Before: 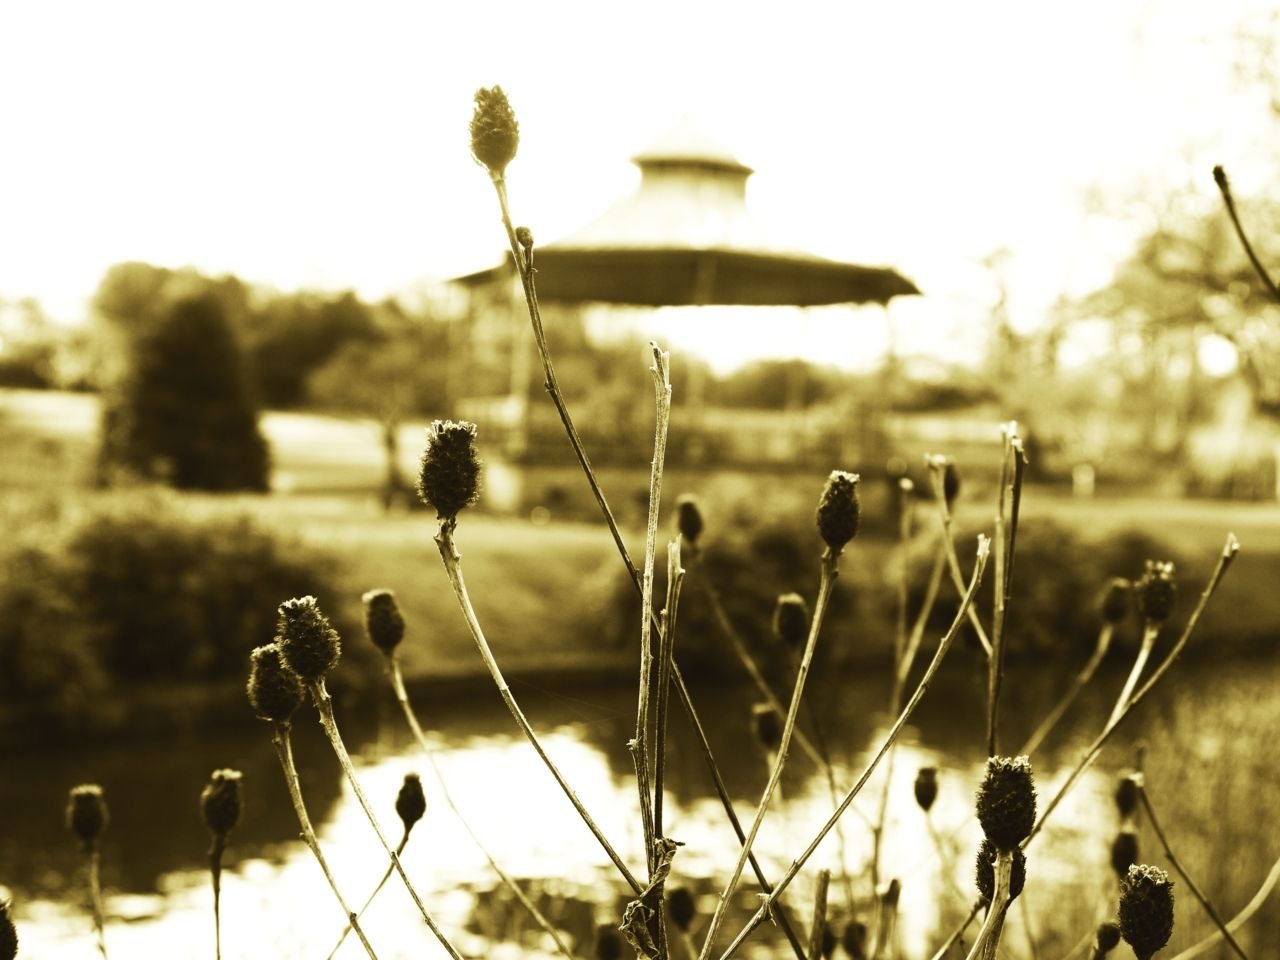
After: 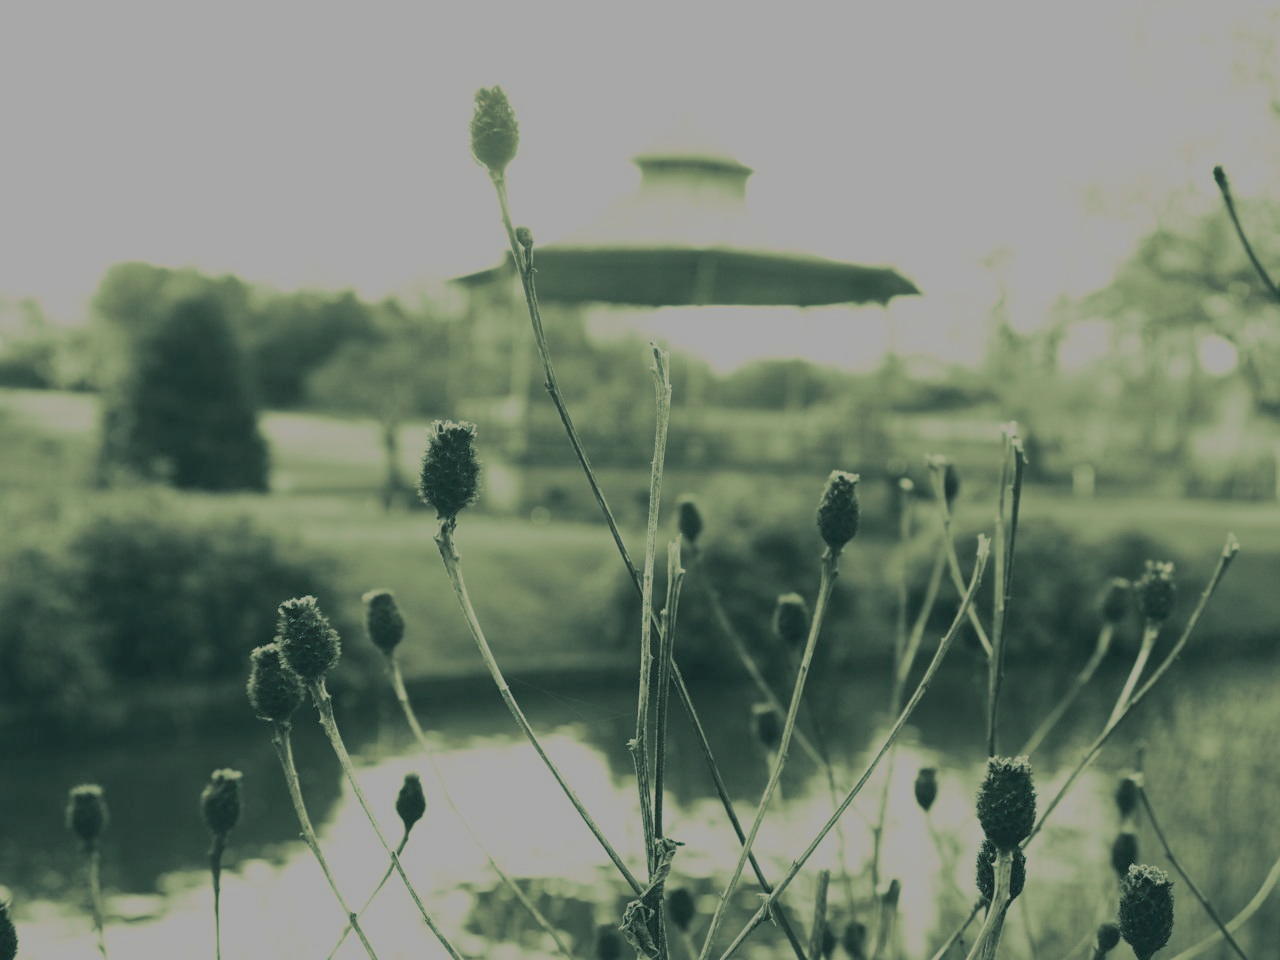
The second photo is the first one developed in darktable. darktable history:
split-toning: shadows › hue 186.43°, highlights › hue 49.29°, compress 30.29%
filmic rgb: black relative exposure -14 EV, white relative exposure 8 EV, threshold 3 EV, hardness 3.74, latitude 50%, contrast 0.5, color science v5 (2021), contrast in shadows safe, contrast in highlights safe, enable highlight reconstruction true
